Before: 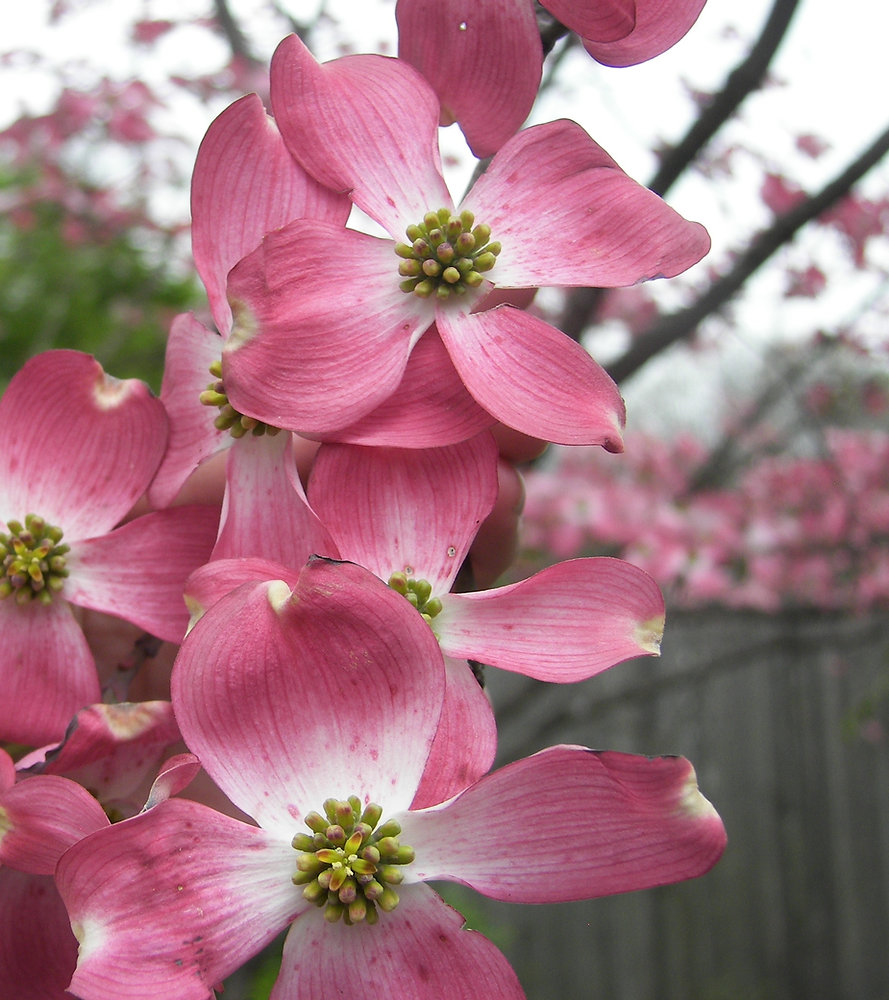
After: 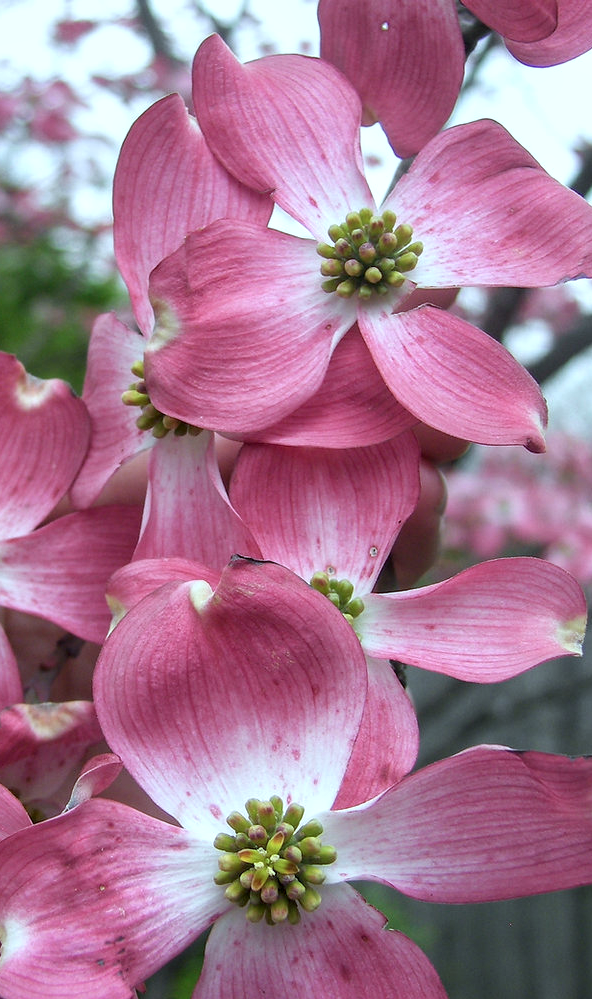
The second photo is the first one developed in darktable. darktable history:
color calibration: illuminant F (fluorescent), F source F9 (Cool White Deluxe 4150 K) – high CRI, x 0.374, y 0.373, temperature 4158.34 K
local contrast: detail 130%
crop and rotate: left 8.786%, right 24.548%
